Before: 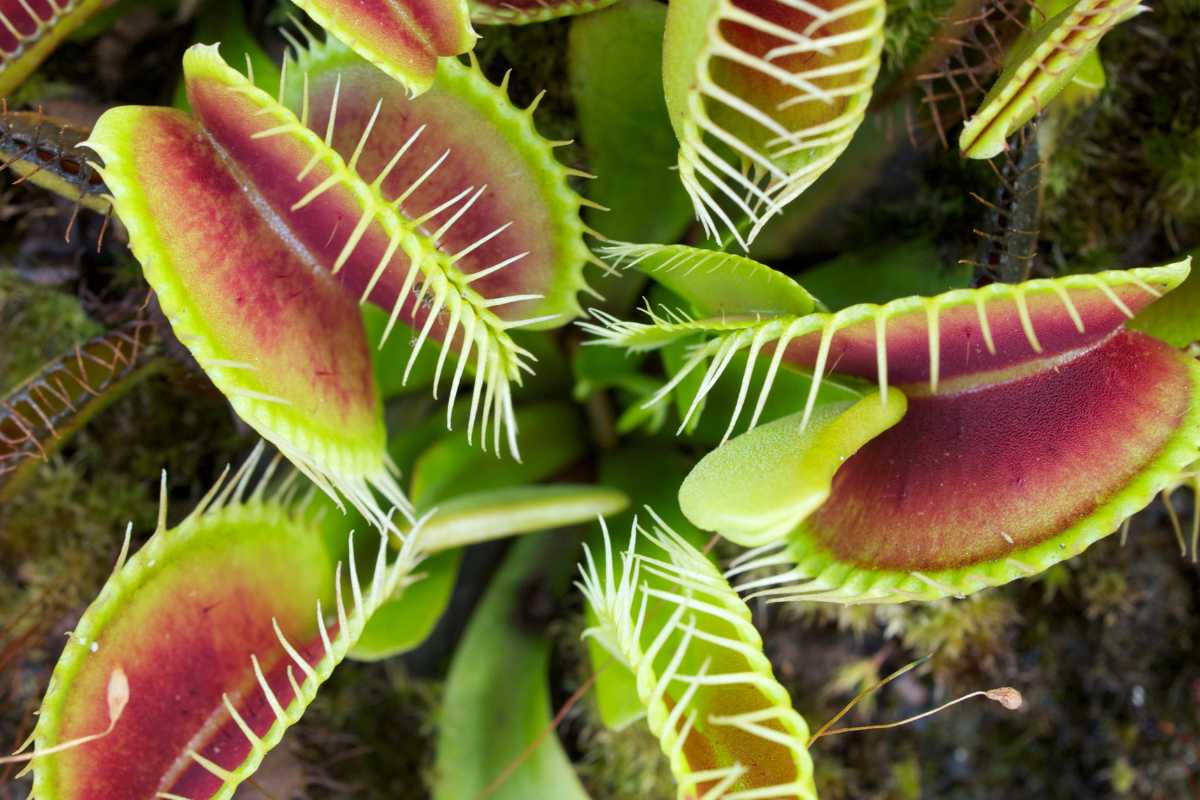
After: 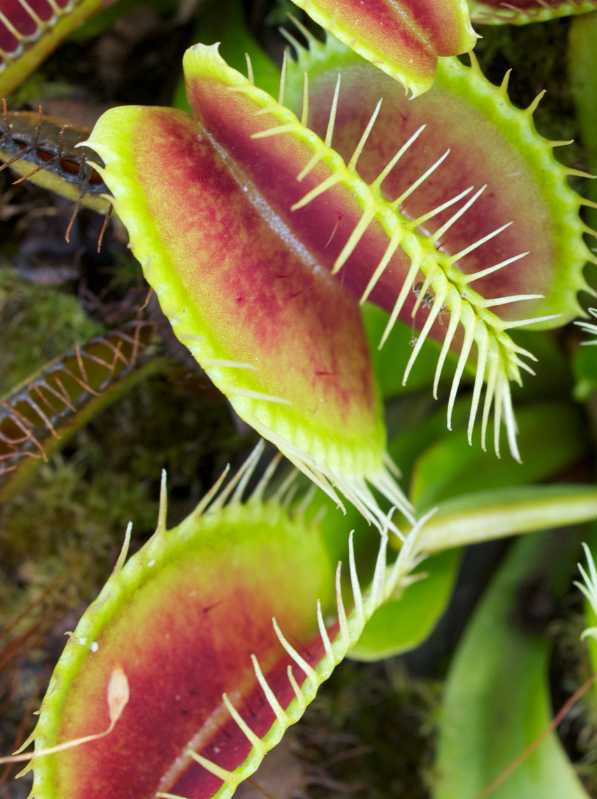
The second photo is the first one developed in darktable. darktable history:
crop and rotate: left 0.036%, top 0%, right 50.195%
